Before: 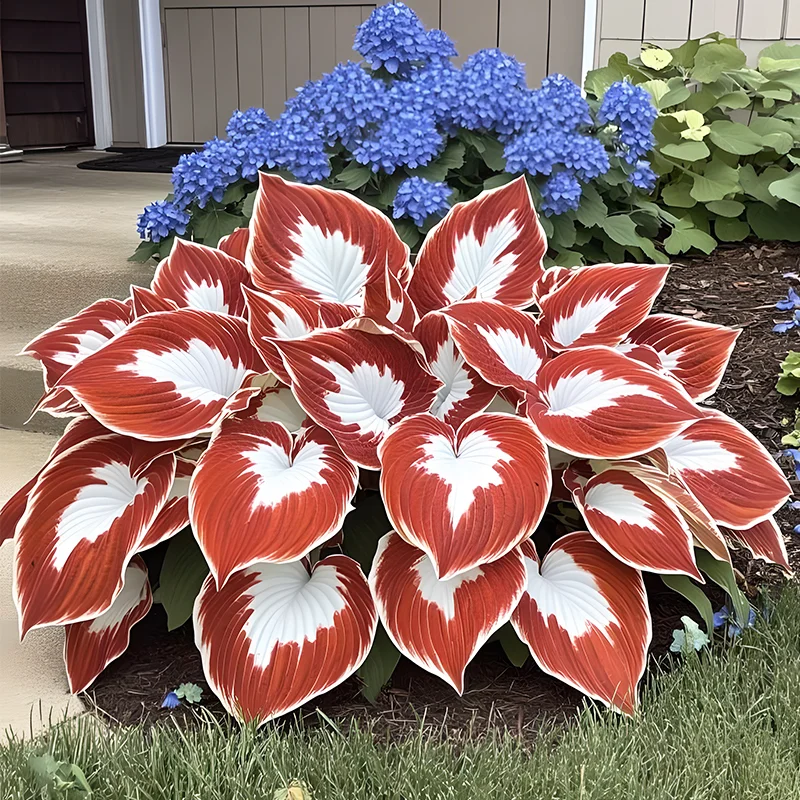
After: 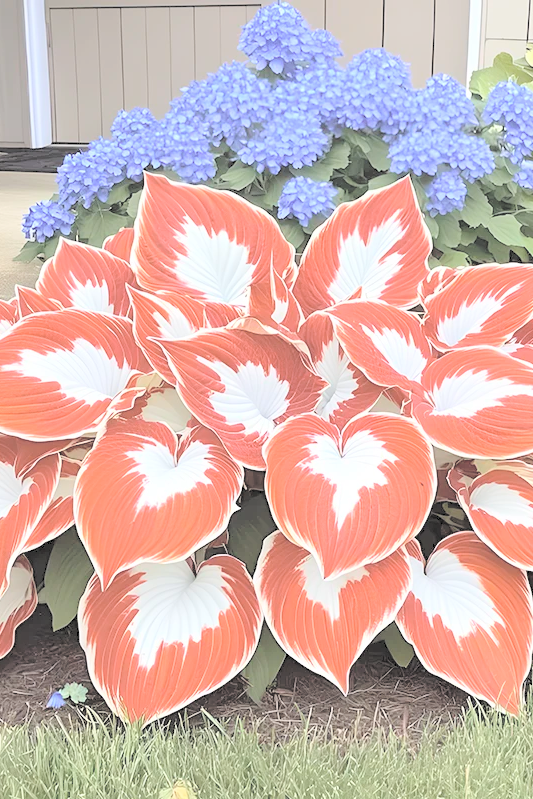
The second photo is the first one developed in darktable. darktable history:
contrast brightness saturation: brightness 0.982
crop and rotate: left 14.399%, right 18.933%
